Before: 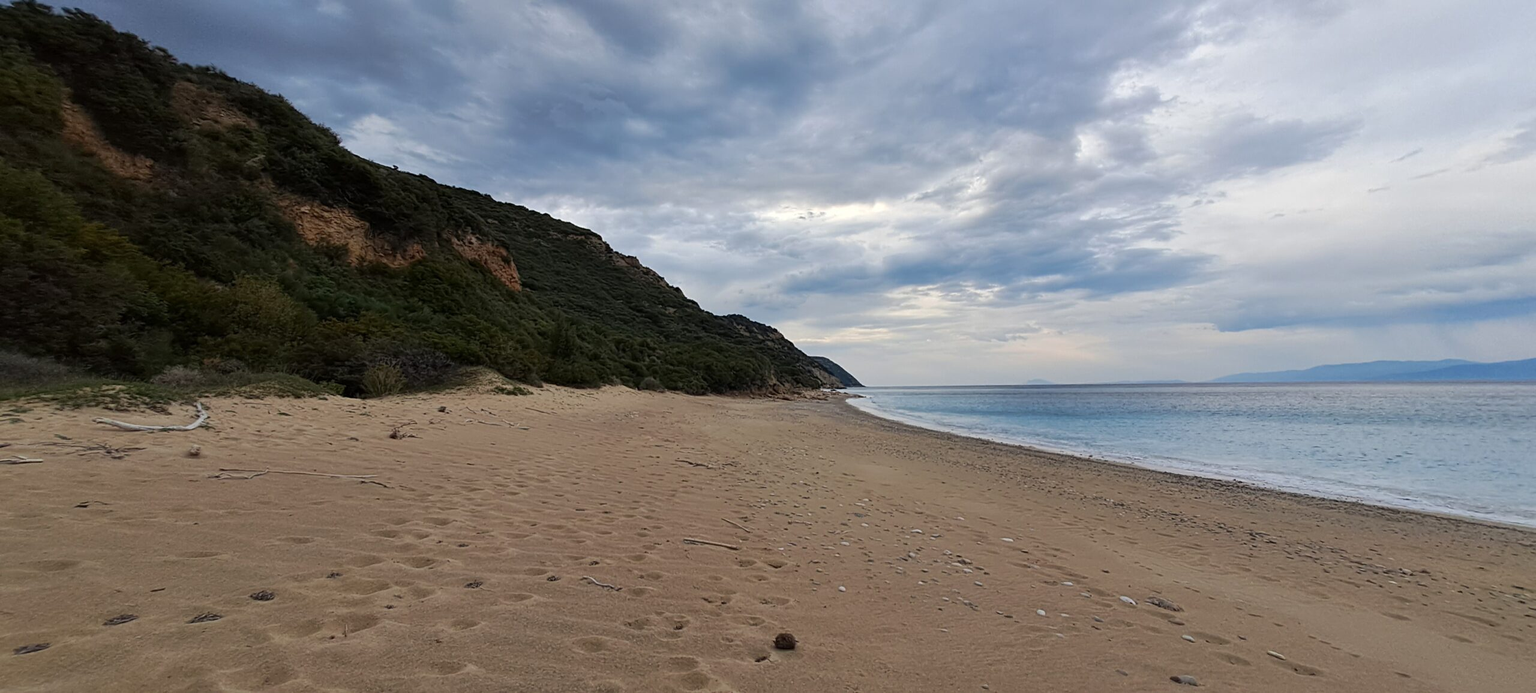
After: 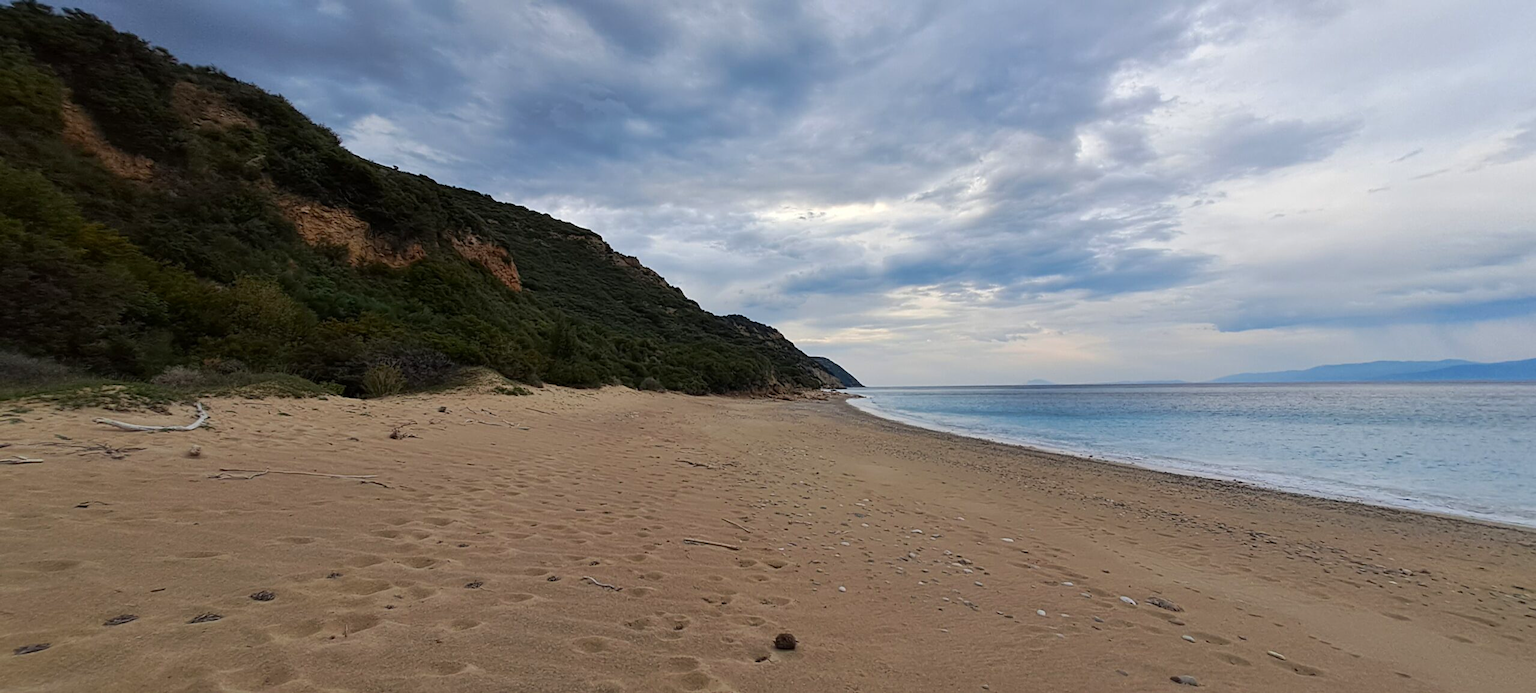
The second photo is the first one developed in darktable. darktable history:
color correction: highlights b* 0.014, saturation 1.13
